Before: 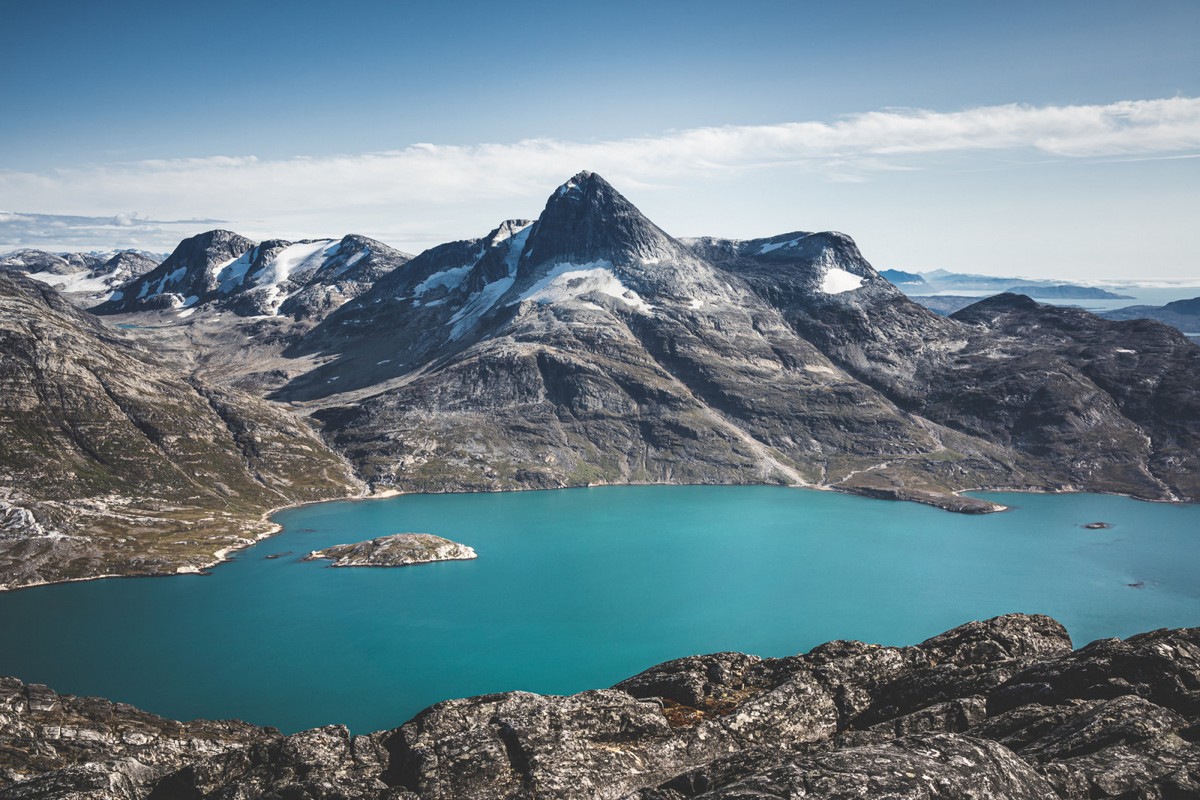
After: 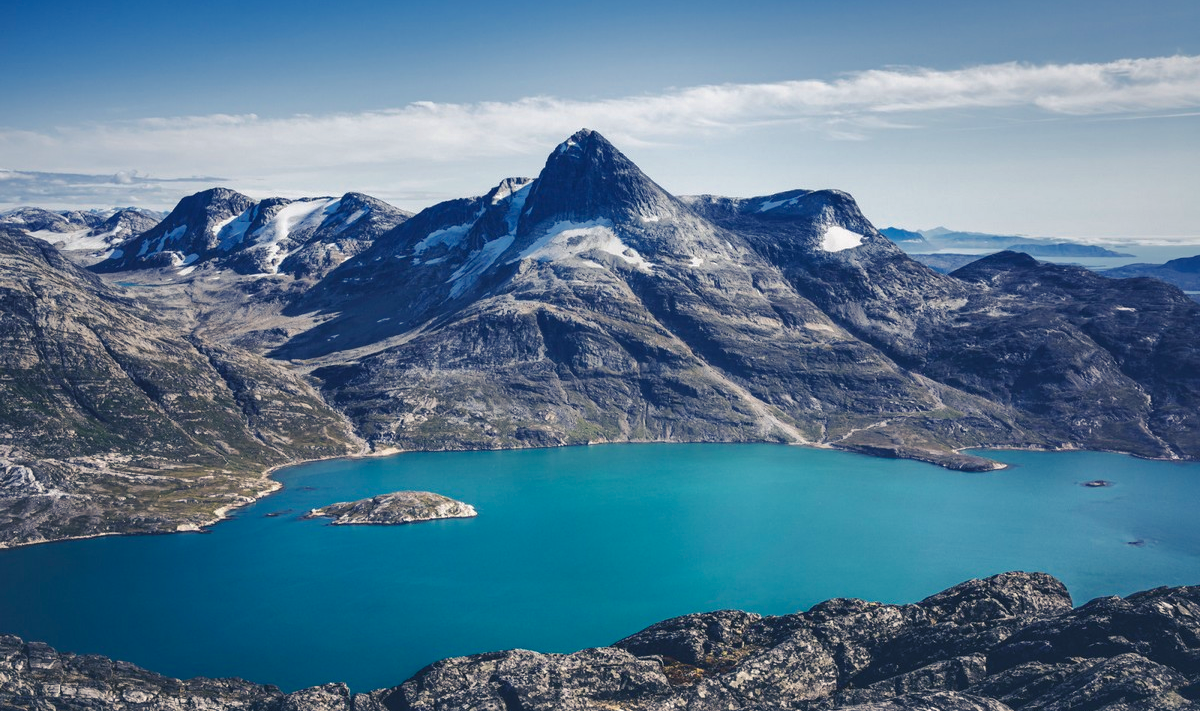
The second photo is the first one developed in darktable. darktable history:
color zones: curves: ch0 [(0, 0.444) (0.143, 0.442) (0.286, 0.441) (0.429, 0.441) (0.571, 0.441) (0.714, 0.441) (0.857, 0.442) (1, 0.444)]
color balance rgb: shadows lift › luminance -41.114%, shadows lift › chroma 14.329%, shadows lift › hue 259.54°, power › chroma 0.479%, power › hue 257.51°, perceptual saturation grading › global saturation 0.917%, global vibrance 20%
crop and rotate: top 5.44%, bottom 5.634%
shadows and highlights: shadows 30.11
